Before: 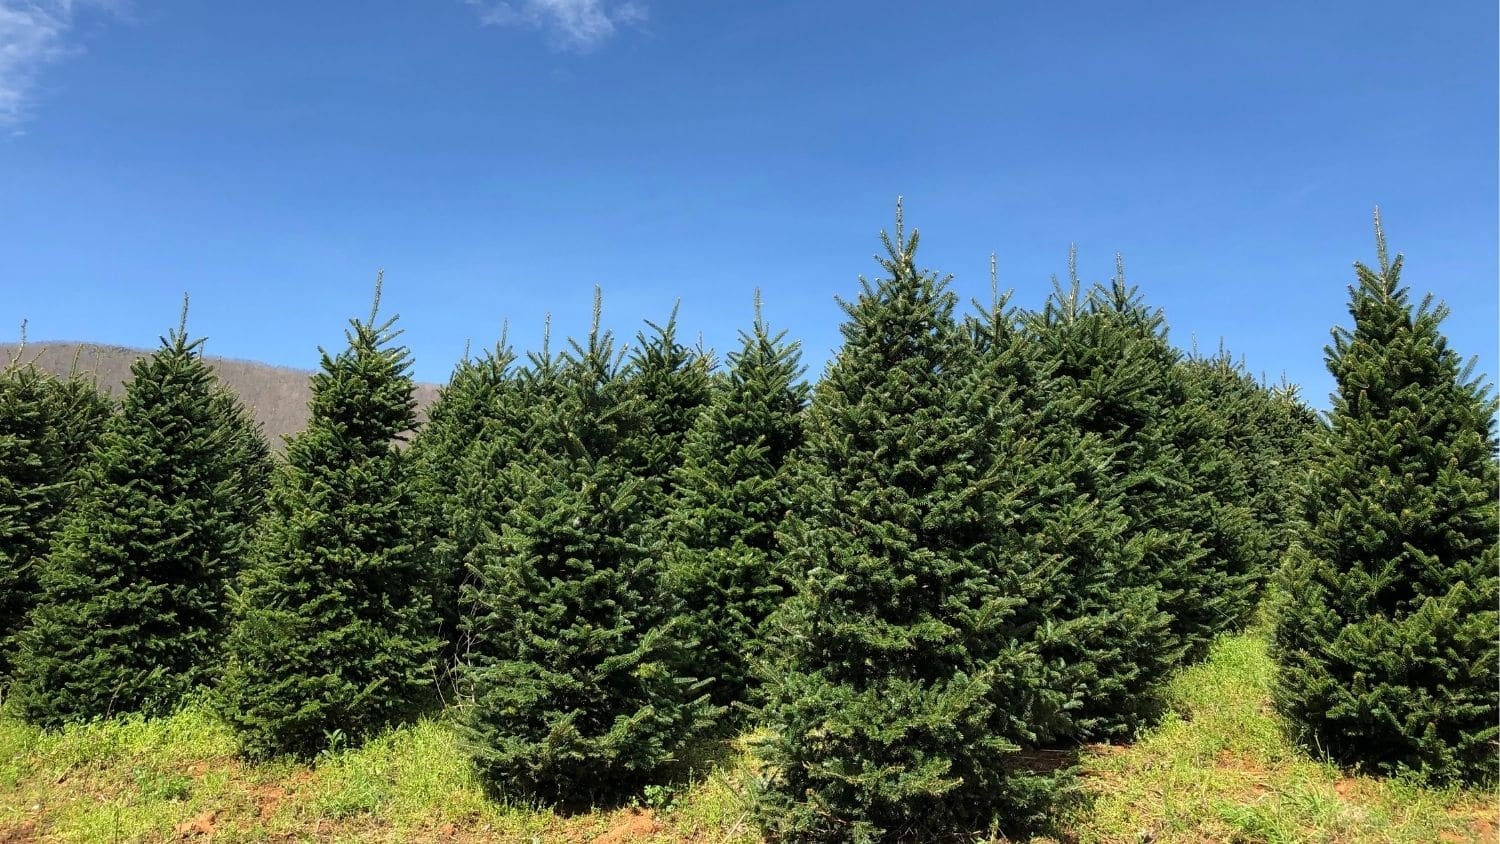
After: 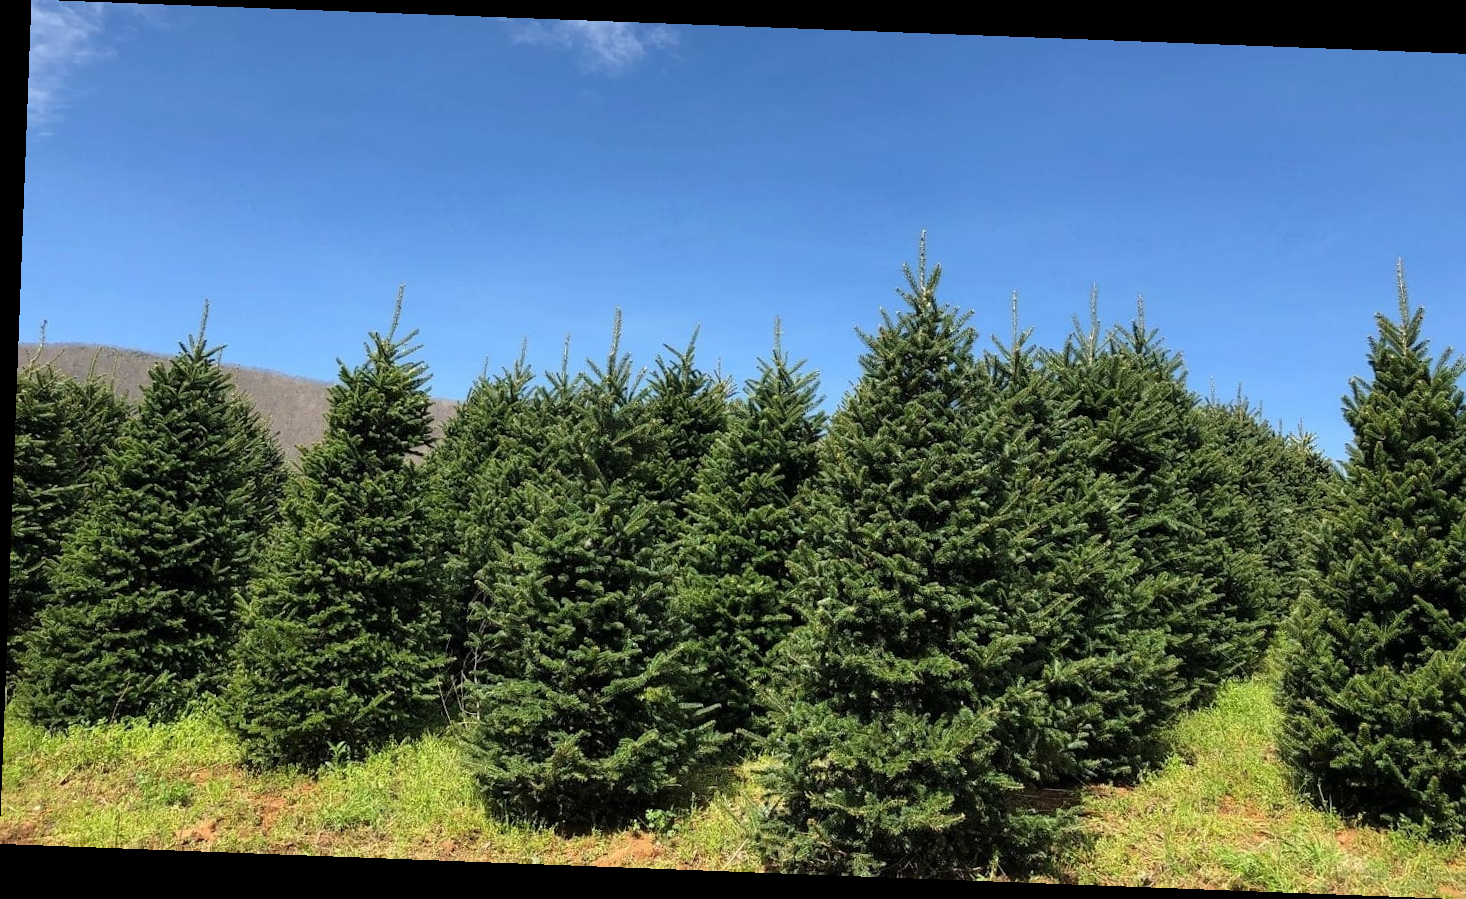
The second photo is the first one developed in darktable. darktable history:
rotate and perspective: rotation 2.17°, automatic cropping off
color balance rgb: on, module defaults
crop: right 4.126%, bottom 0.031%
